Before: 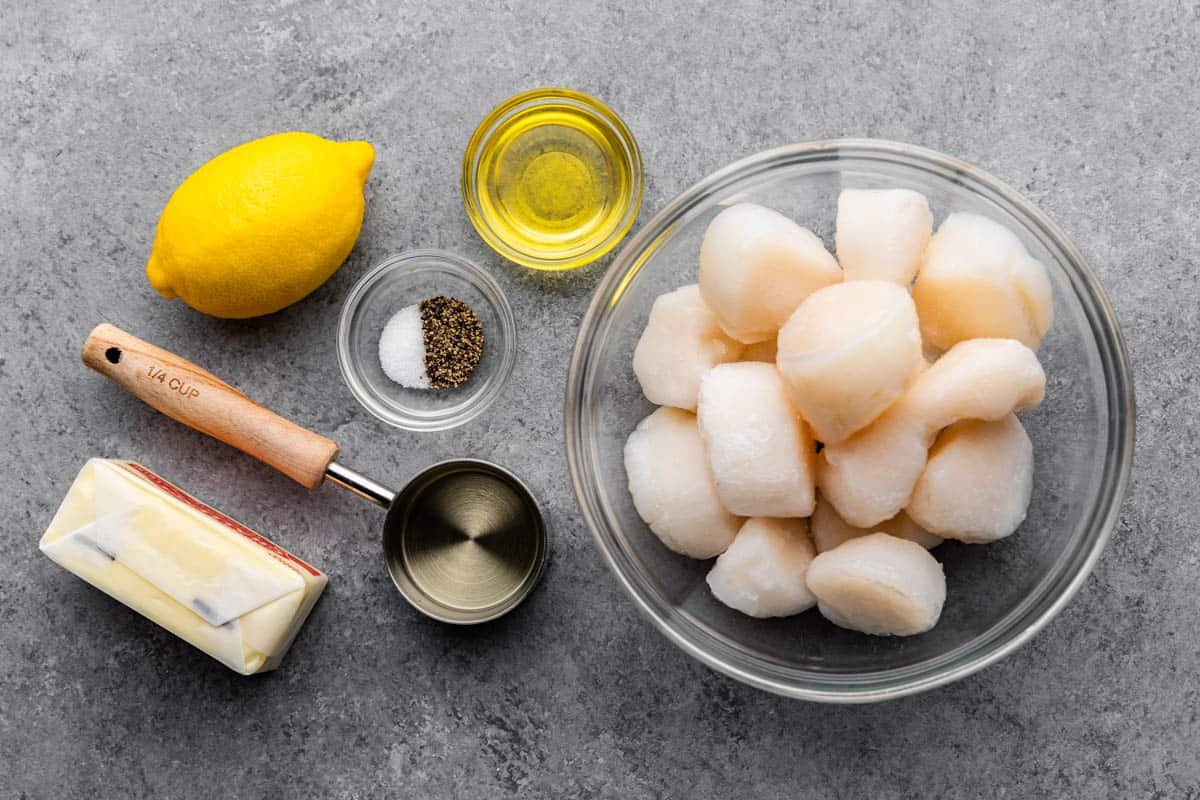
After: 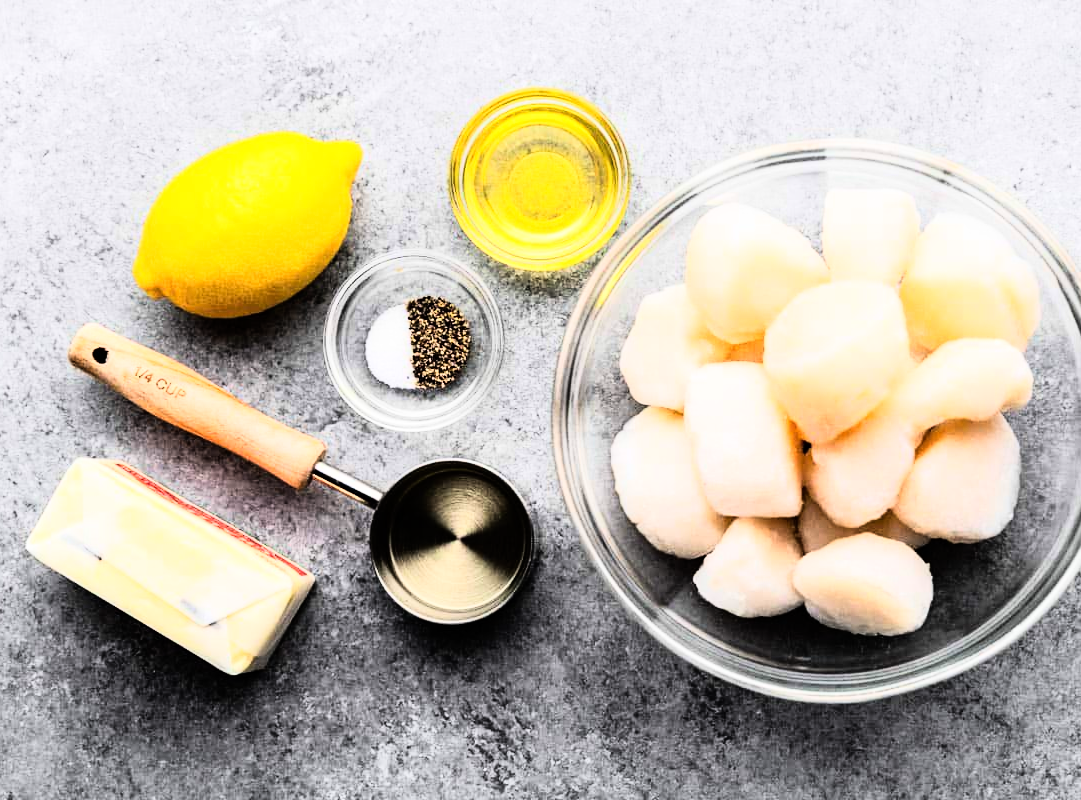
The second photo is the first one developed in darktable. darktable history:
crop and rotate: left 1.088%, right 8.807%
rgb curve: curves: ch0 [(0, 0) (0.21, 0.15) (0.24, 0.21) (0.5, 0.75) (0.75, 0.96) (0.89, 0.99) (1, 1)]; ch1 [(0, 0.02) (0.21, 0.13) (0.25, 0.2) (0.5, 0.67) (0.75, 0.9) (0.89, 0.97) (1, 1)]; ch2 [(0, 0.02) (0.21, 0.13) (0.25, 0.2) (0.5, 0.67) (0.75, 0.9) (0.89, 0.97) (1, 1)], compensate middle gray true
